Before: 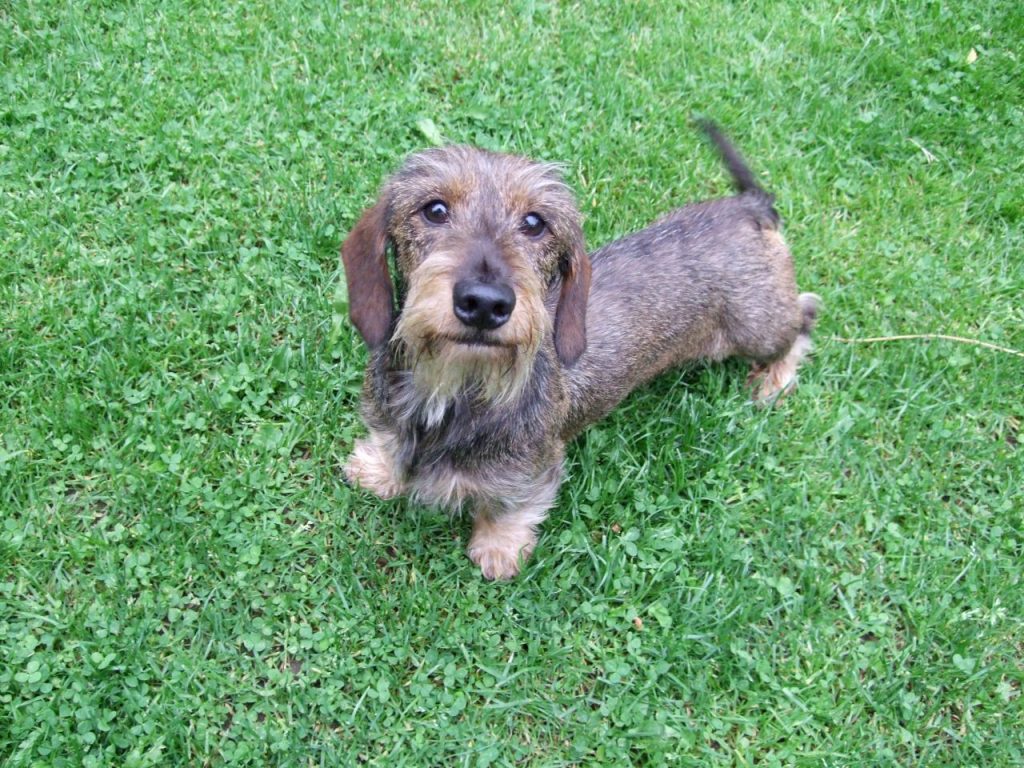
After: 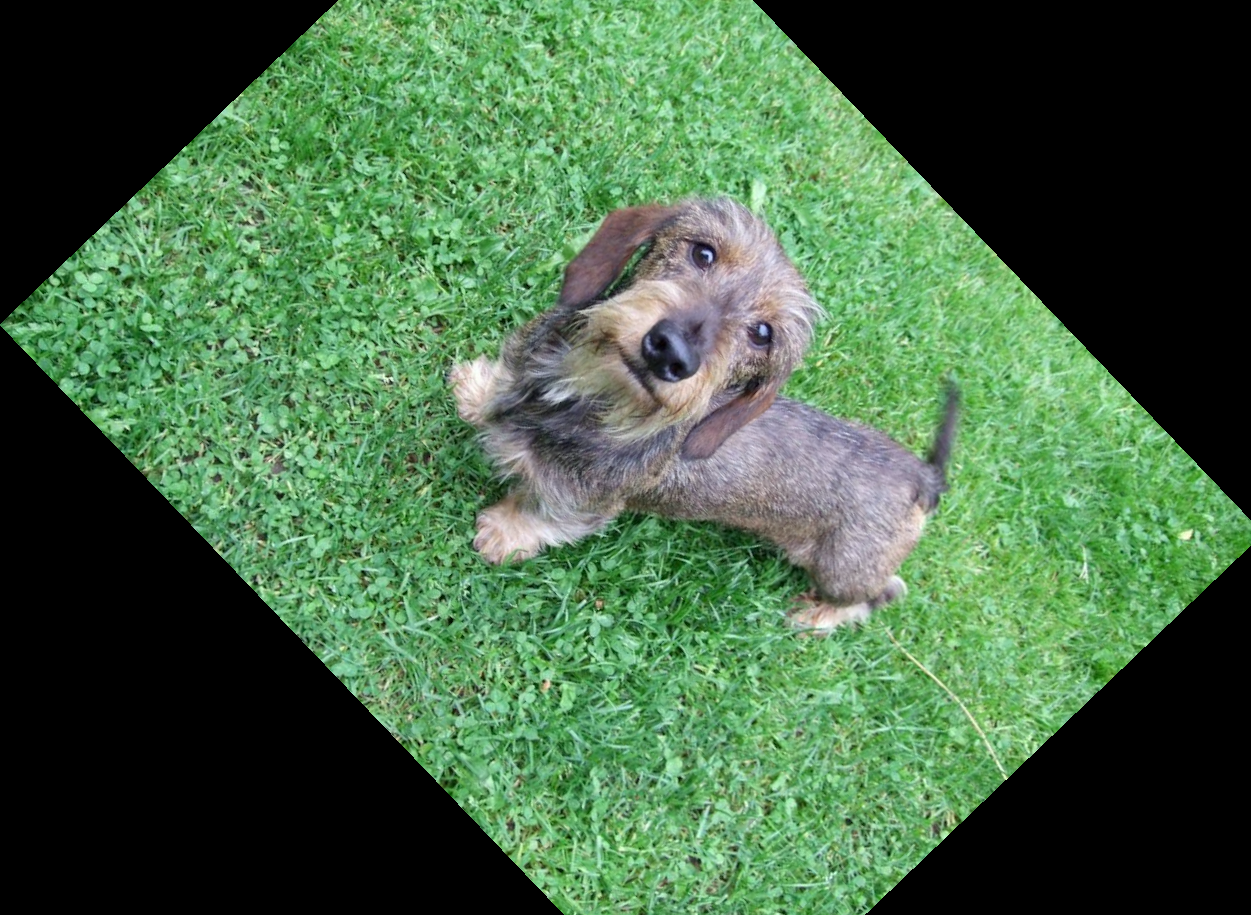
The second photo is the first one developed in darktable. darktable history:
color correction: highlights a* -2.68, highlights b* 2.57
crop and rotate: angle -46.26°, top 16.234%, right 0.912%, bottom 11.704%
